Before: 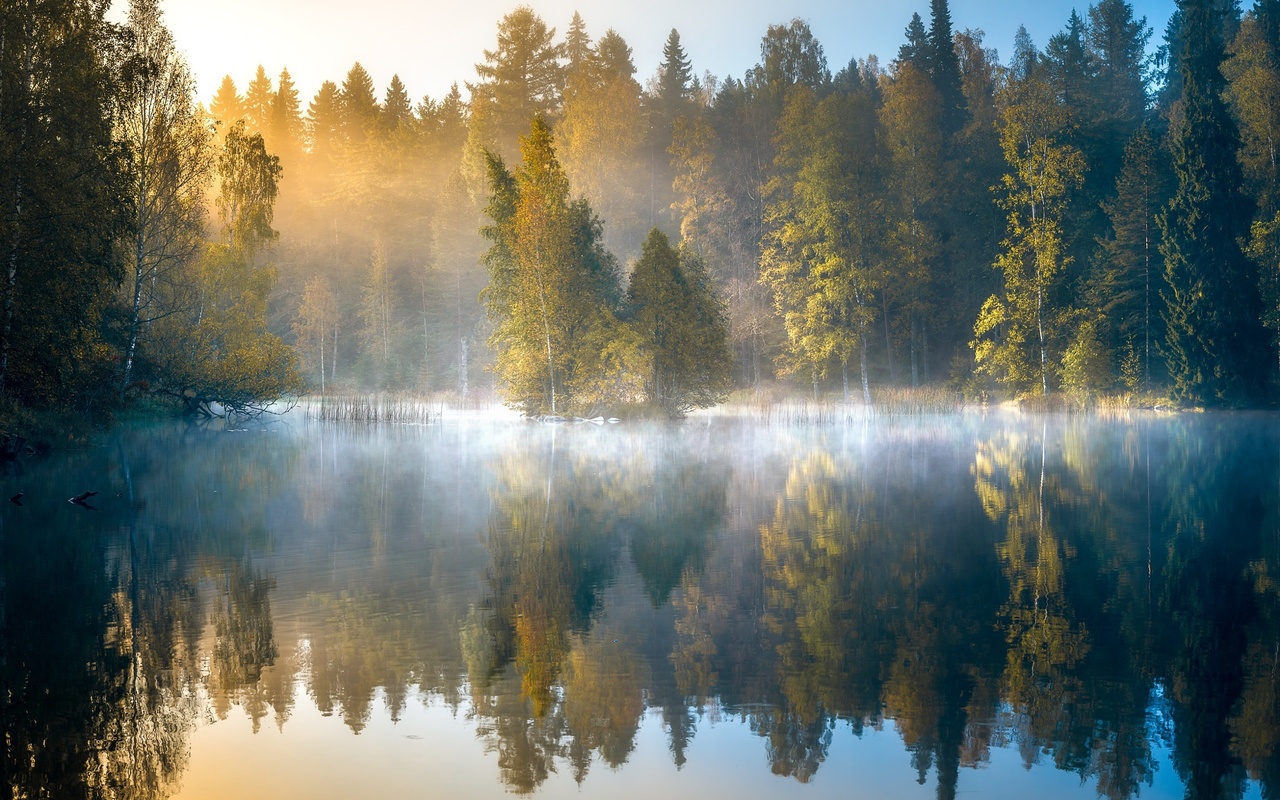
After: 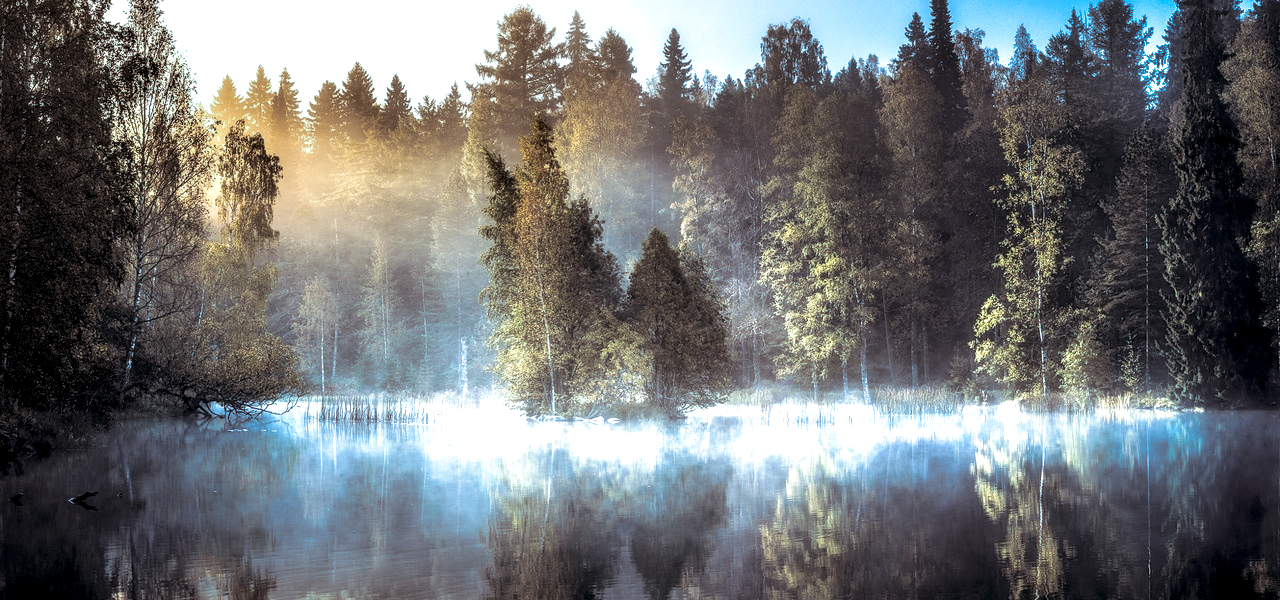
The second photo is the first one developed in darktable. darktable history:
color correction: highlights a* -9.73, highlights b* -21.22
local contrast: highlights 19%, detail 186%
split-toning: shadows › saturation 0.2
crop: bottom 24.967%
